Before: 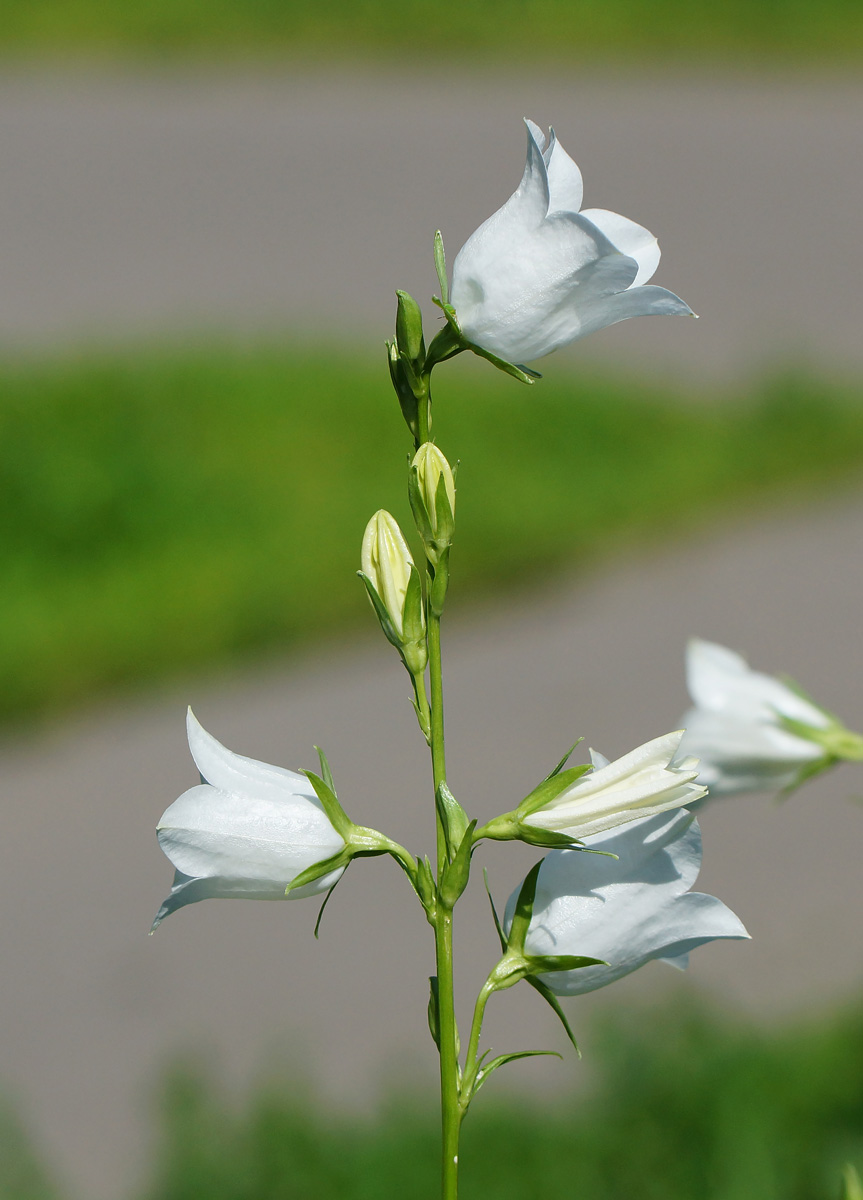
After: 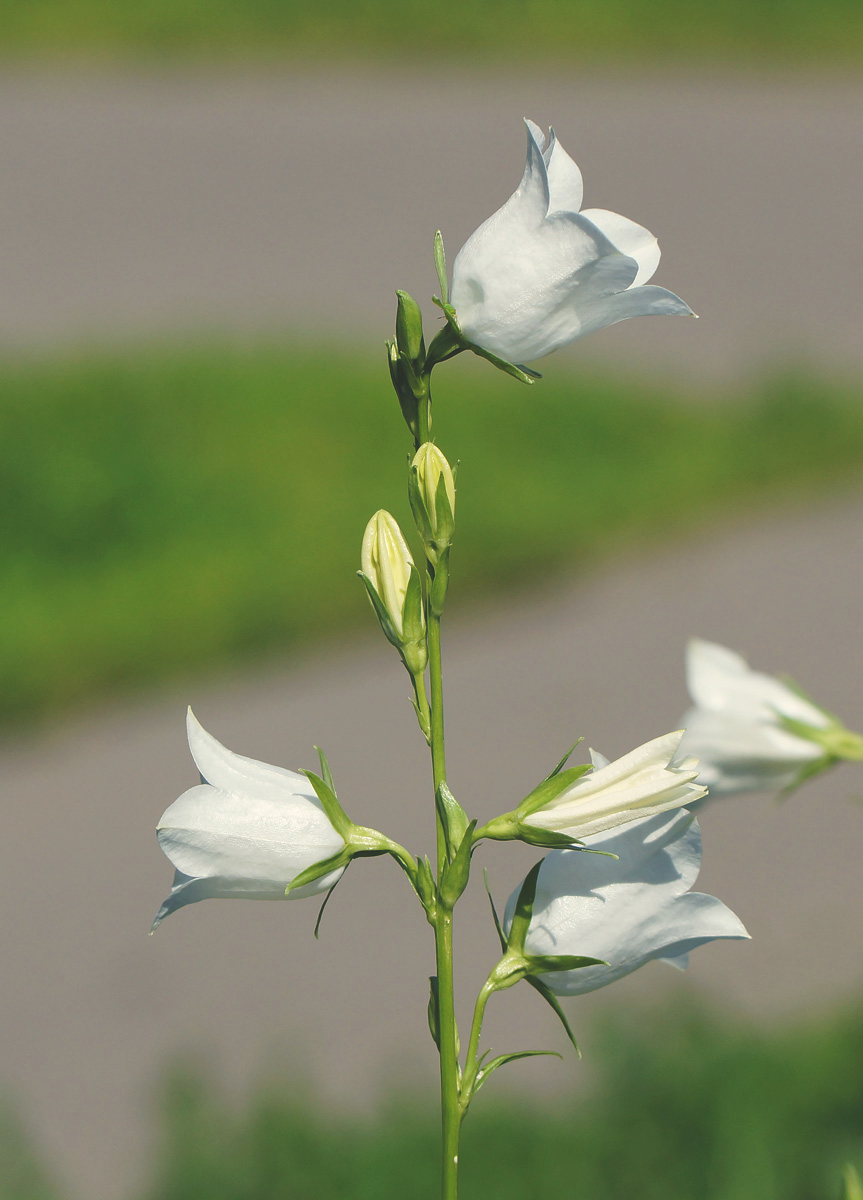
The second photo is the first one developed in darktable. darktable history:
color balance rgb: shadows lift › chroma 3.34%, shadows lift › hue 280.7°, highlights gain › chroma 3.09%, highlights gain › hue 77.53°, global offset › luminance 1.977%, perceptual saturation grading › global saturation 0.159%
